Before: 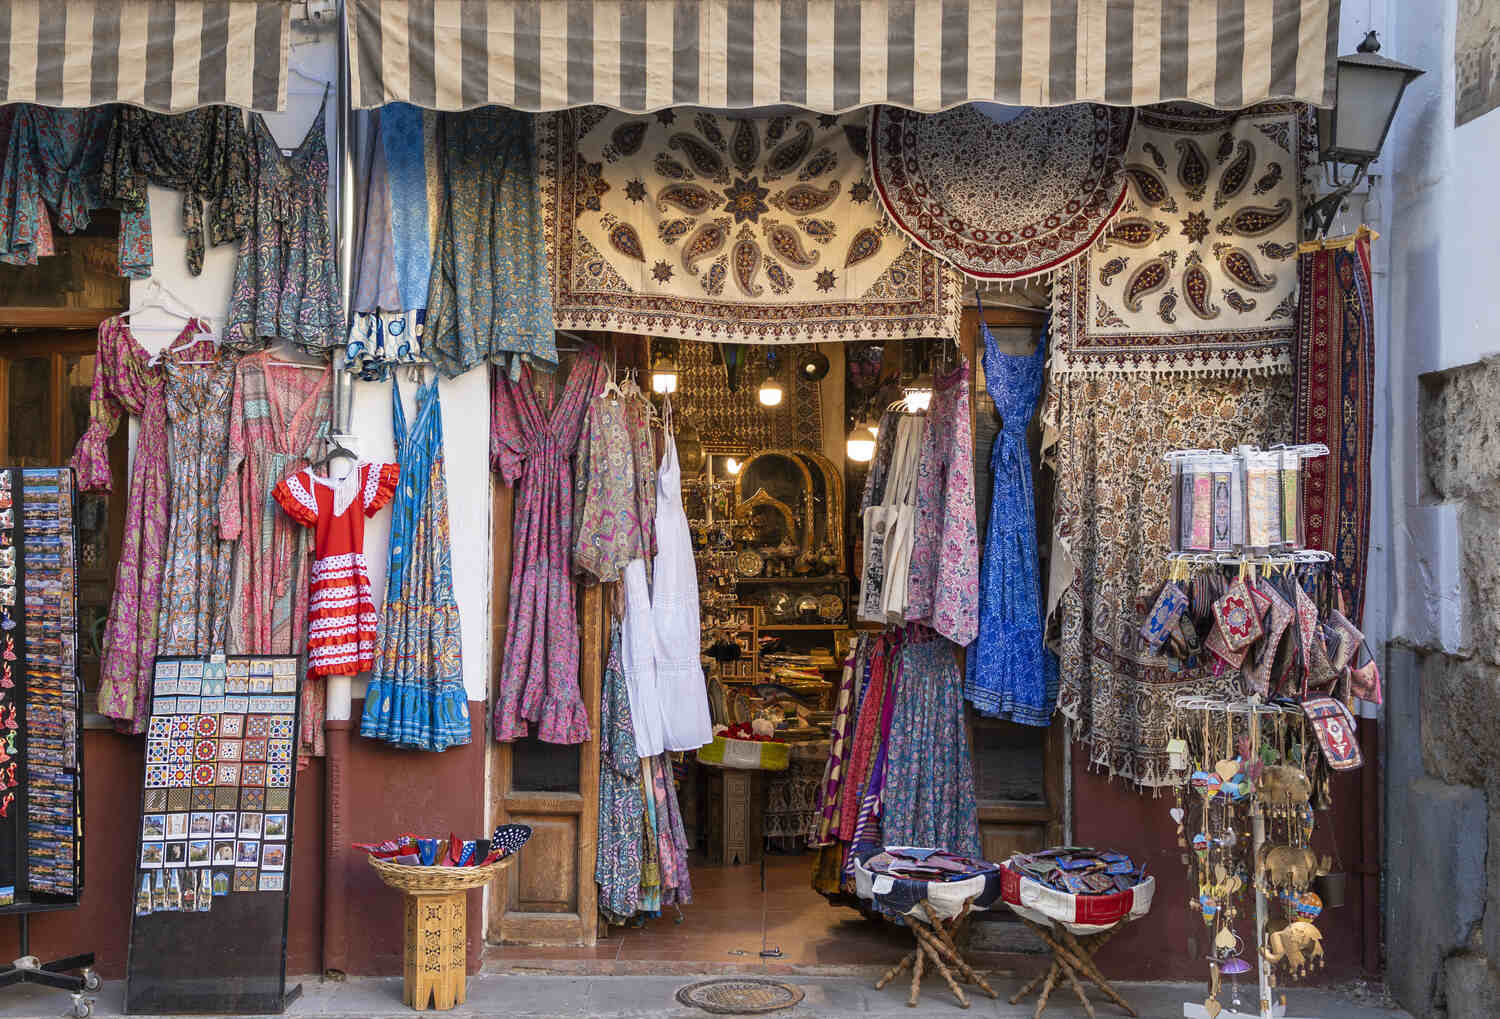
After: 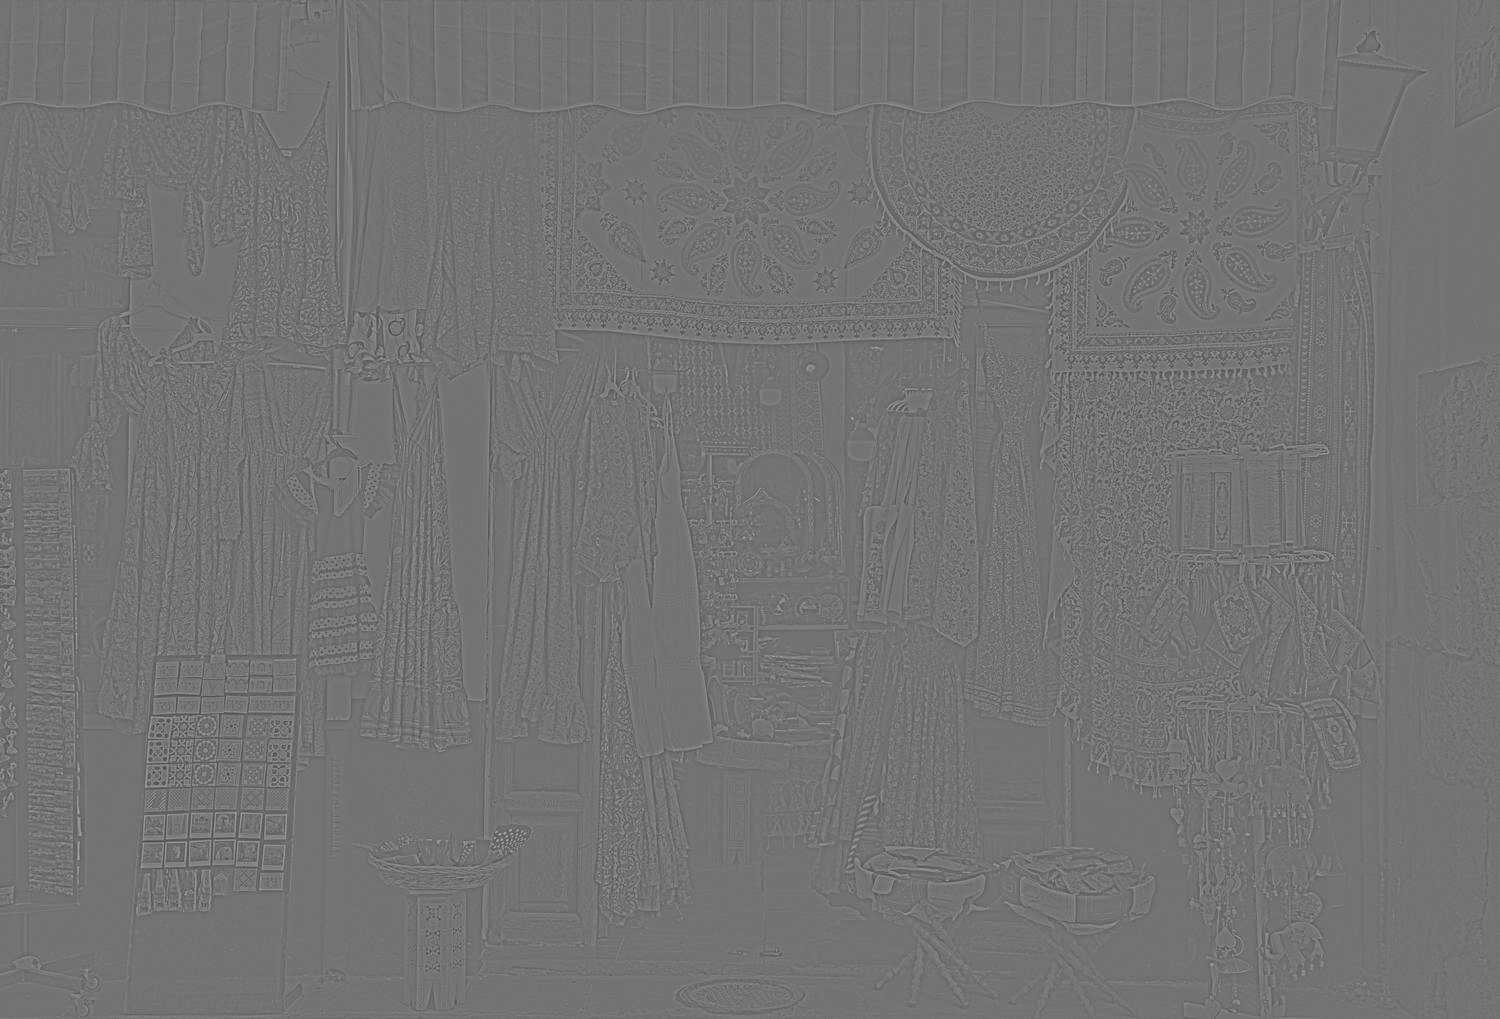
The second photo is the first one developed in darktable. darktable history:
color correction: highlights a* 1.12, highlights b* 24.26, shadows a* 15.58, shadows b* 24.26
monochrome: a 73.58, b 64.21
tone equalizer: on, module defaults
highpass: sharpness 5.84%, contrast boost 8.44%
white balance: red 0.925, blue 1.046
